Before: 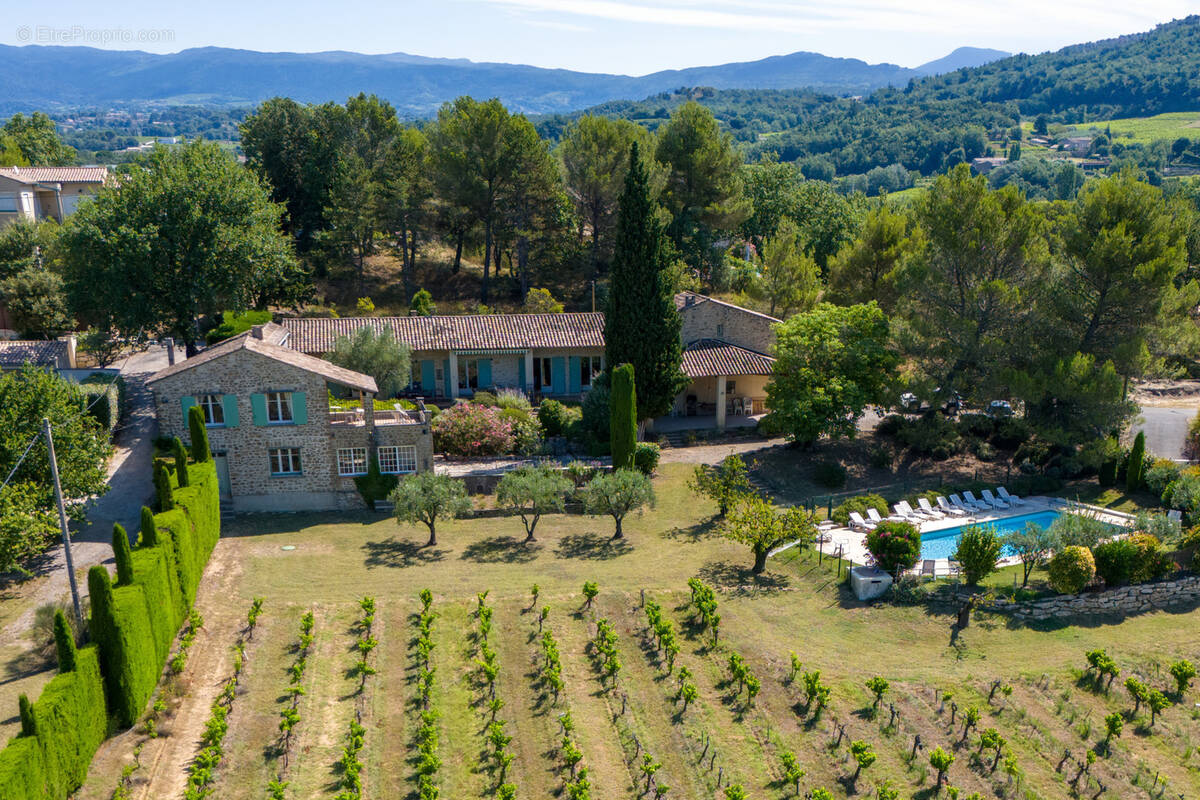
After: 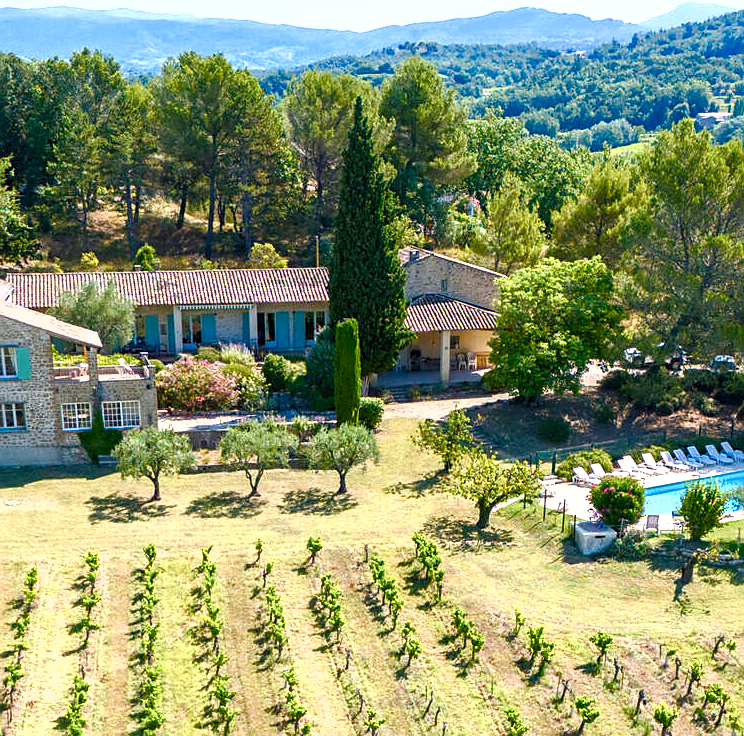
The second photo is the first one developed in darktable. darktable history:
sharpen: radius 1.915, amount 0.4, threshold 1.334
crop and rotate: left 23.016%, top 5.638%, right 14.931%, bottom 2.272%
exposure: black level correction 0, exposure 1.099 EV, compensate highlight preservation false
shadows and highlights: shadows 52.12, highlights -28.38, soften with gaussian
color balance rgb: power › hue 172.74°, highlights gain › chroma 0.123%, highlights gain › hue 329.68°, perceptual saturation grading › global saturation 0.567%, perceptual saturation grading › highlights -29.431%, perceptual saturation grading › mid-tones 28.986%, perceptual saturation grading › shadows 58.794%, global vibrance 20%
